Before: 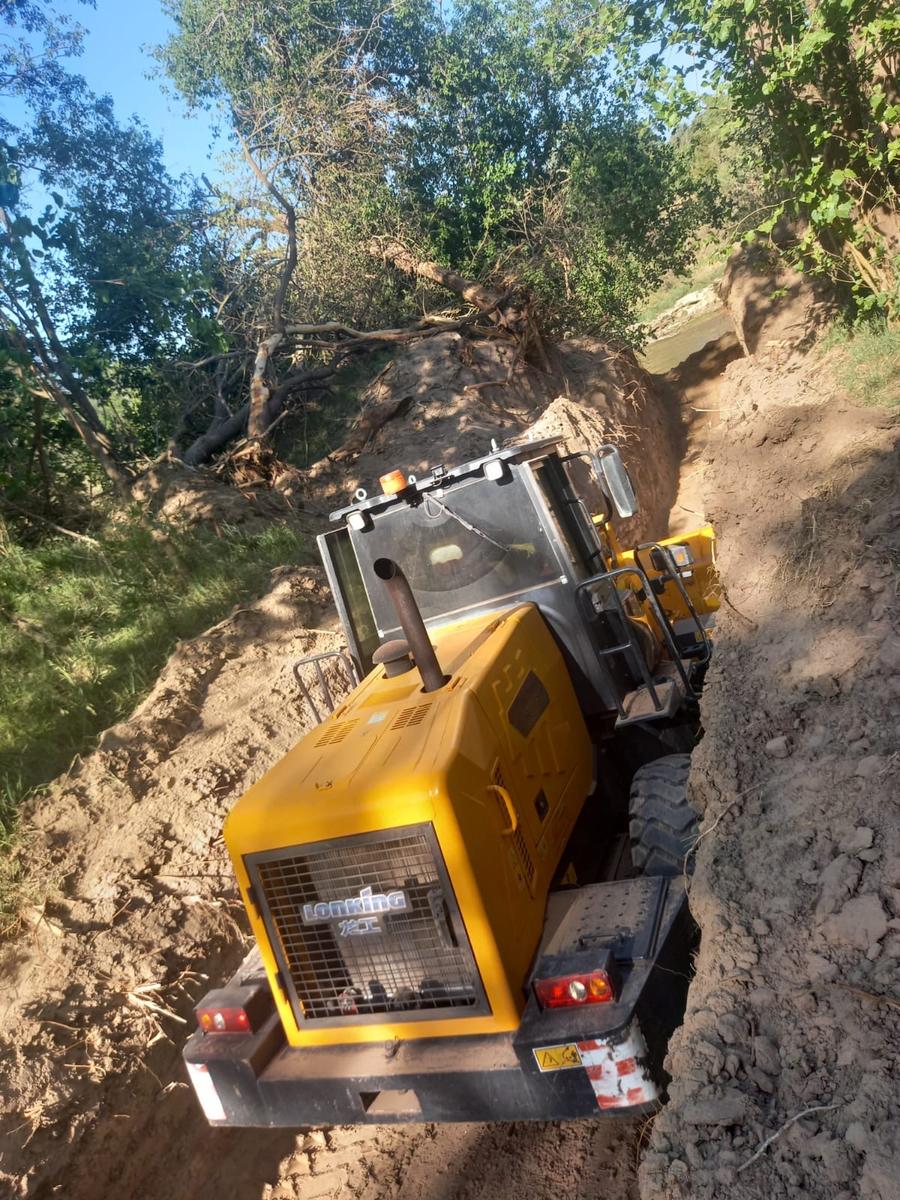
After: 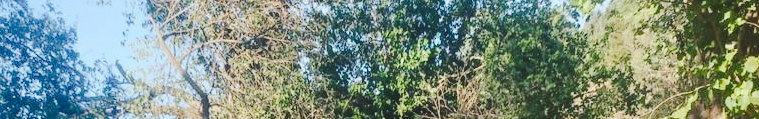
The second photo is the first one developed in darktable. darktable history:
crop and rotate: left 9.644%, top 9.491%, right 6.021%, bottom 80.509%
tone curve: curves: ch0 [(0, 0) (0.003, 0.096) (0.011, 0.097) (0.025, 0.096) (0.044, 0.099) (0.069, 0.109) (0.1, 0.129) (0.136, 0.149) (0.177, 0.176) (0.224, 0.22) (0.277, 0.288) (0.335, 0.385) (0.399, 0.49) (0.468, 0.581) (0.543, 0.661) (0.623, 0.729) (0.709, 0.79) (0.801, 0.849) (0.898, 0.912) (1, 1)], preserve colors none
